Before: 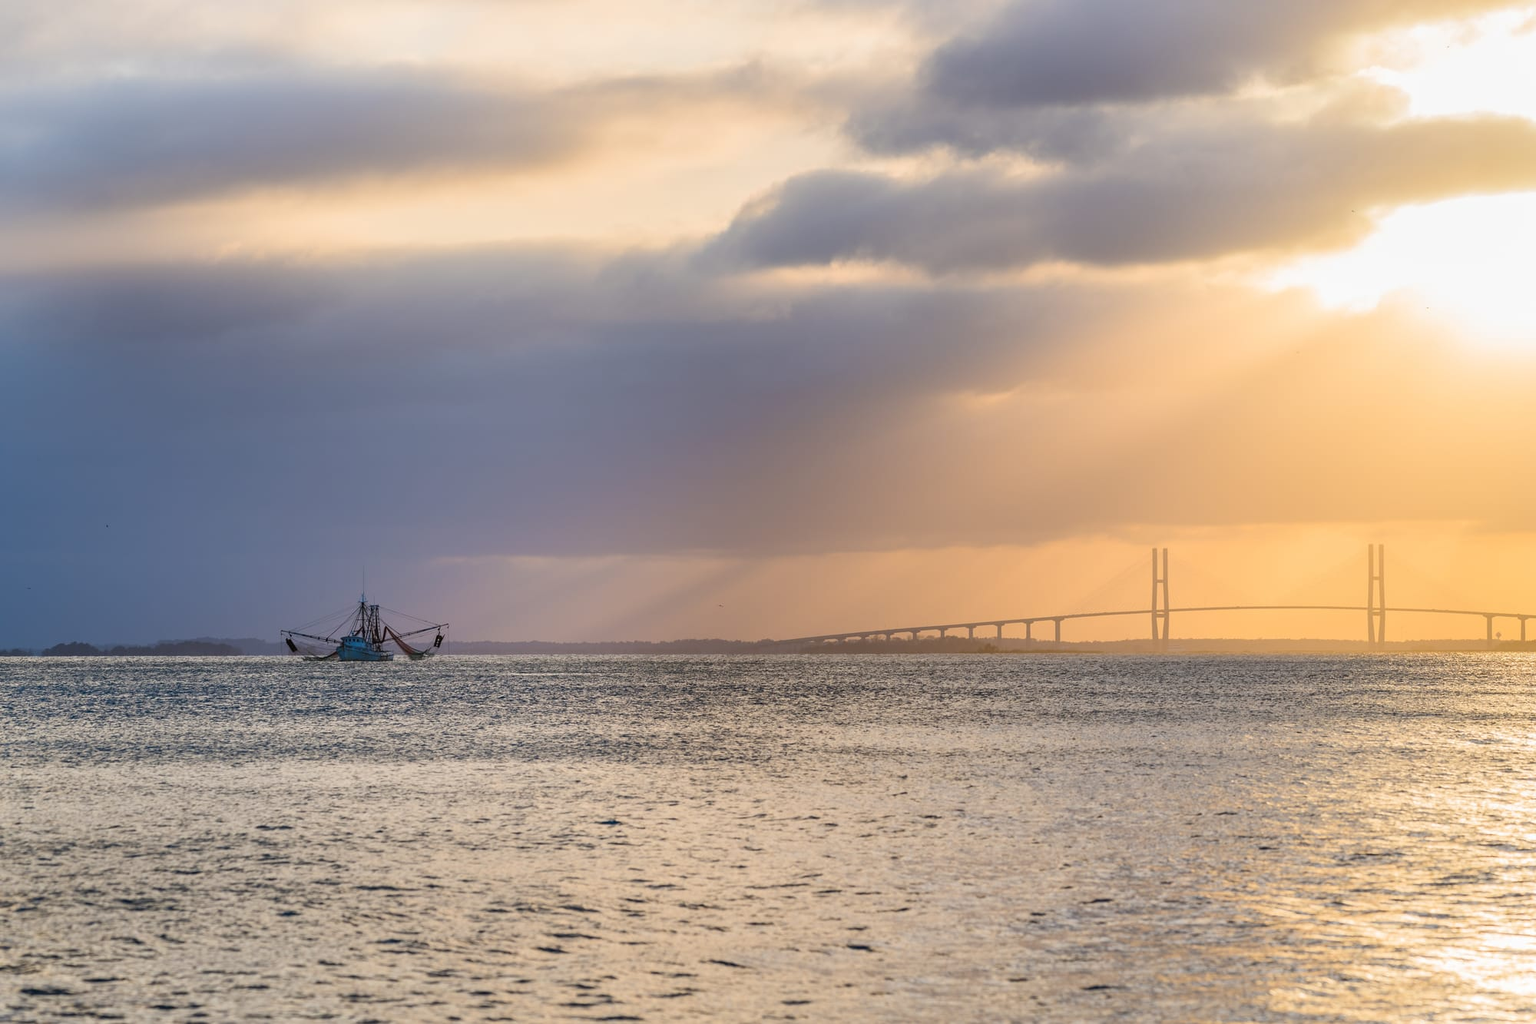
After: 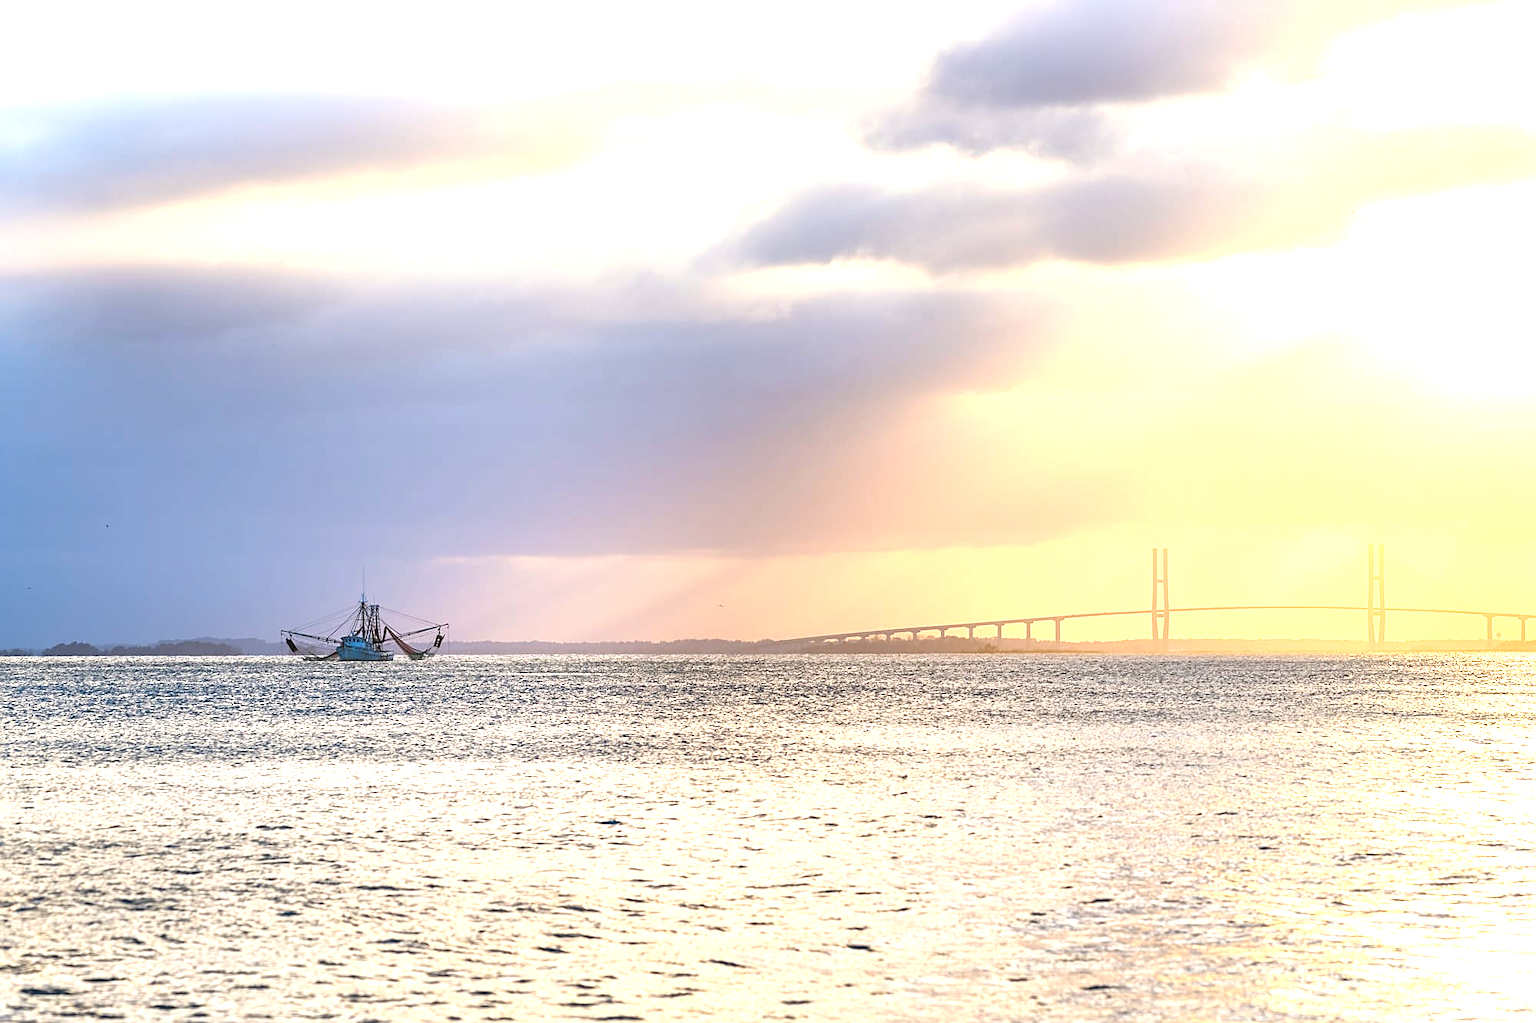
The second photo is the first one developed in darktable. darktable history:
sharpen: on, module defaults
exposure: black level correction -0.002, exposure 1.35 EV, compensate highlight preservation false
